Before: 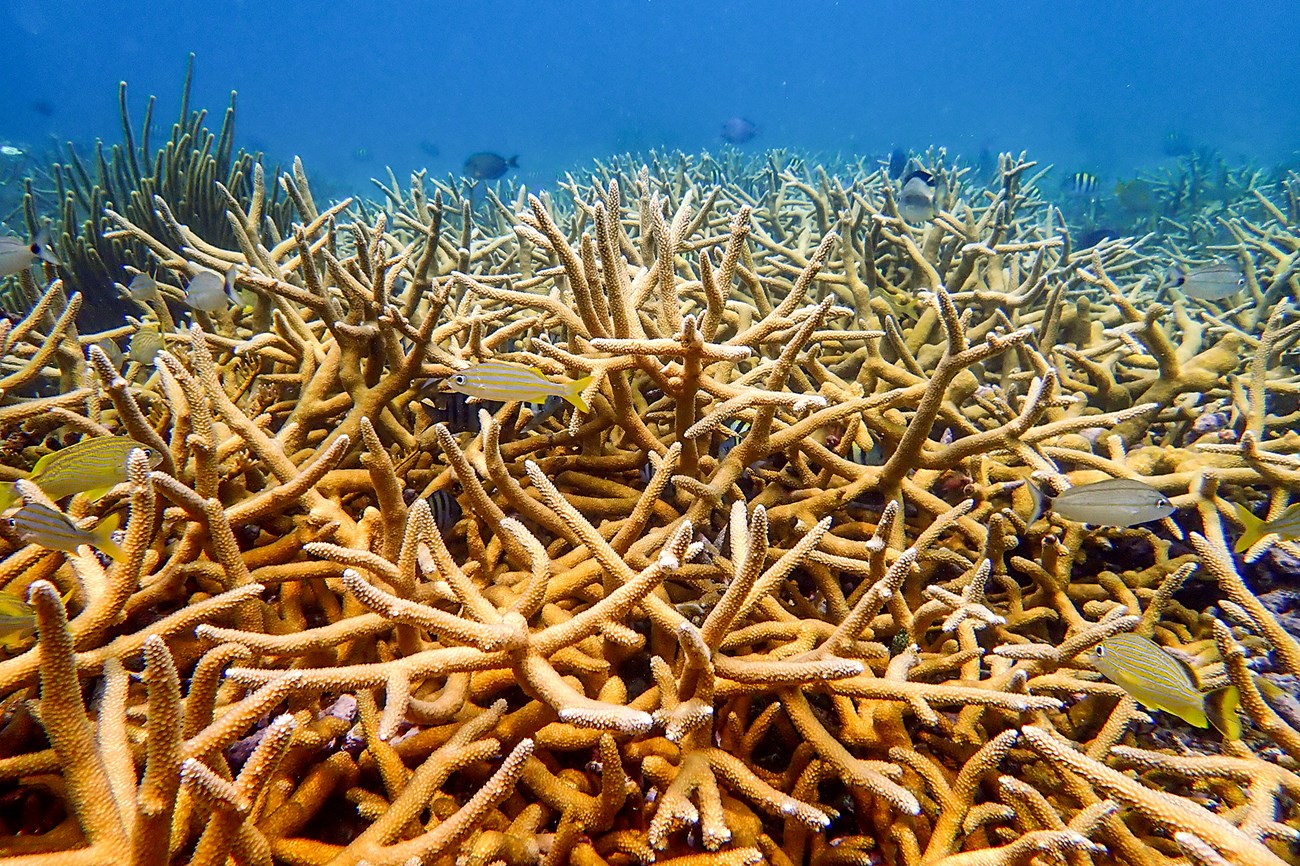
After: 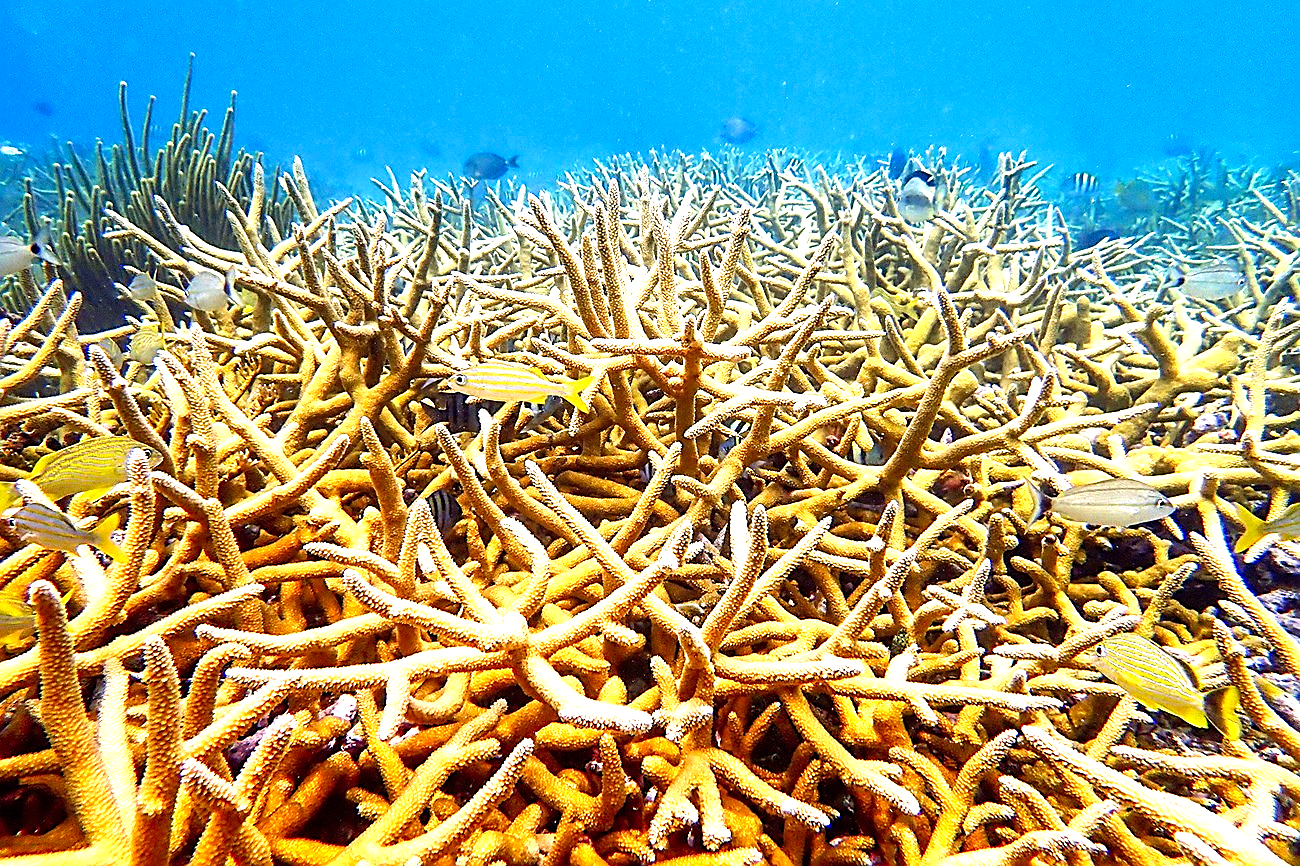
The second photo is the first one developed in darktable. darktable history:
sharpen: on, module defaults
levels: levels [0, 0.352, 0.703]
